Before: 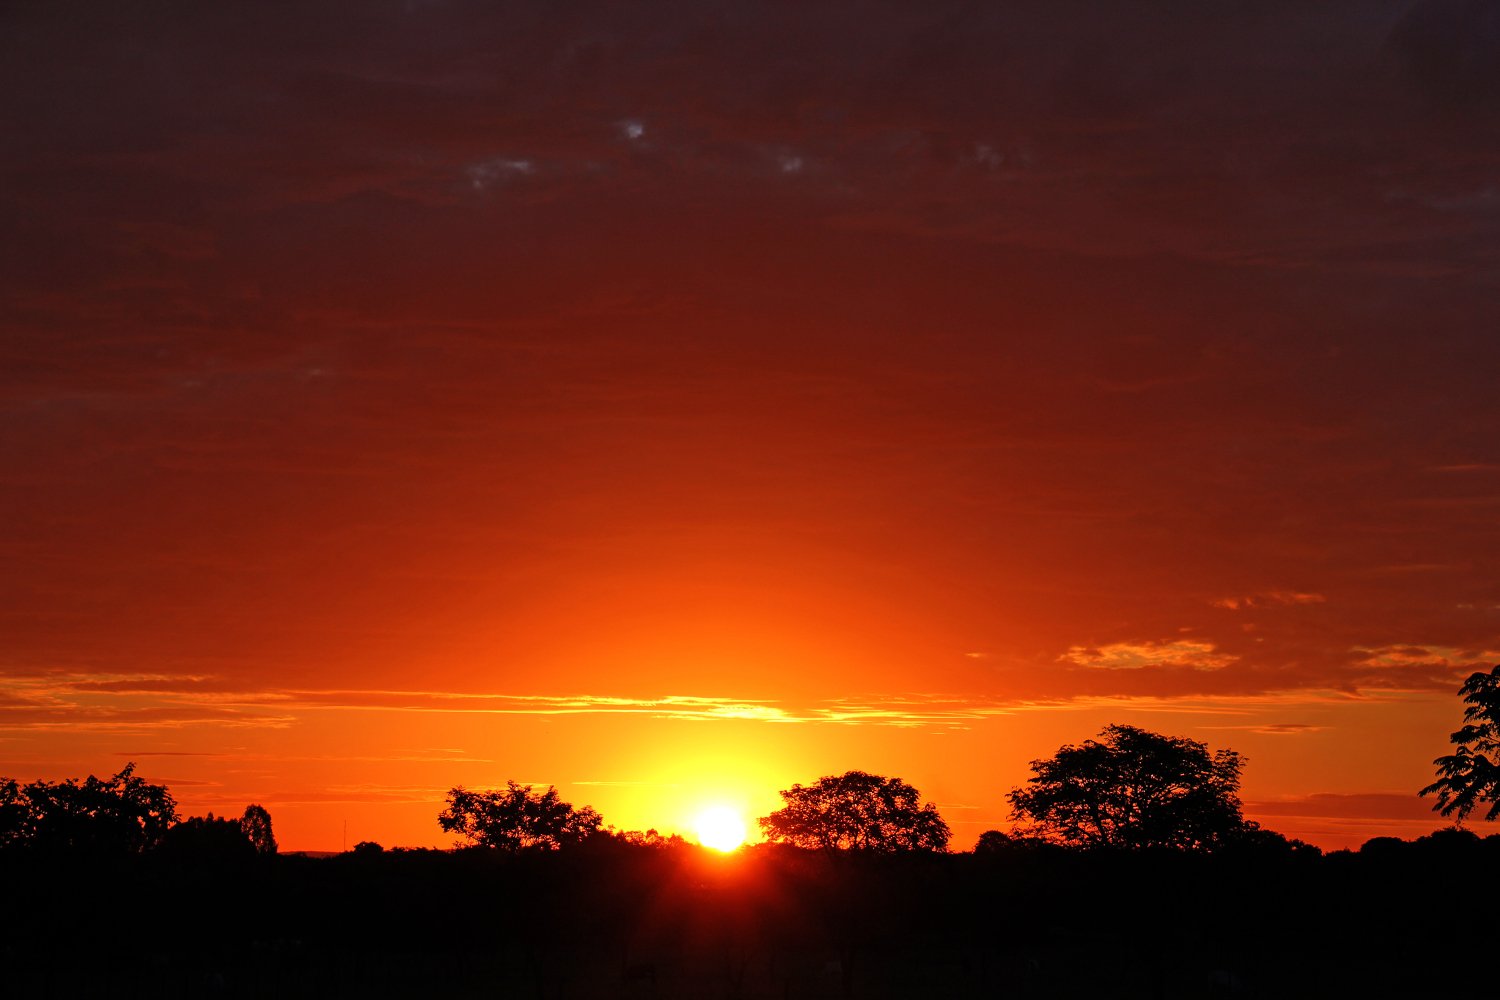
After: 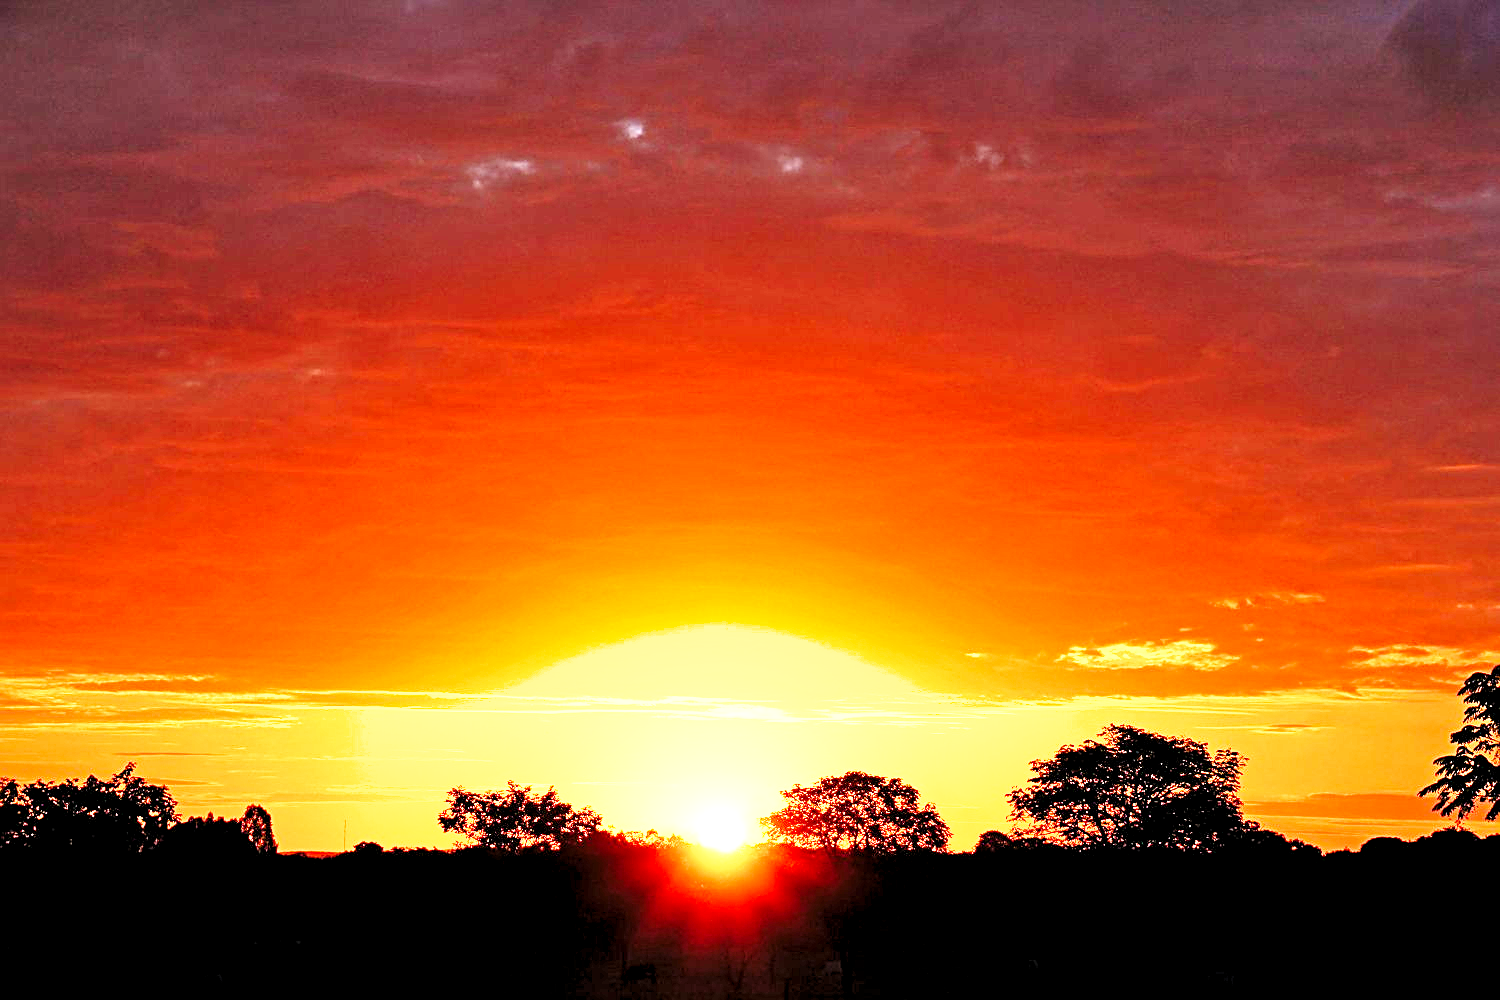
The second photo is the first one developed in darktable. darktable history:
sharpen: on, module defaults
base curve: curves: ch0 [(0, 0) (0.028, 0.03) (0.121, 0.232) (0.46, 0.748) (0.859, 0.968) (1, 1)], preserve colors none
shadows and highlights: low approximation 0.01, soften with gaussian
exposure: black level correction 0.001, exposure 1.735 EV, compensate highlight preservation false
local contrast: mode bilateral grid, contrast 20, coarseness 50, detail 120%, midtone range 0.2
levels: levels [0.031, 0.5, 0.969]
